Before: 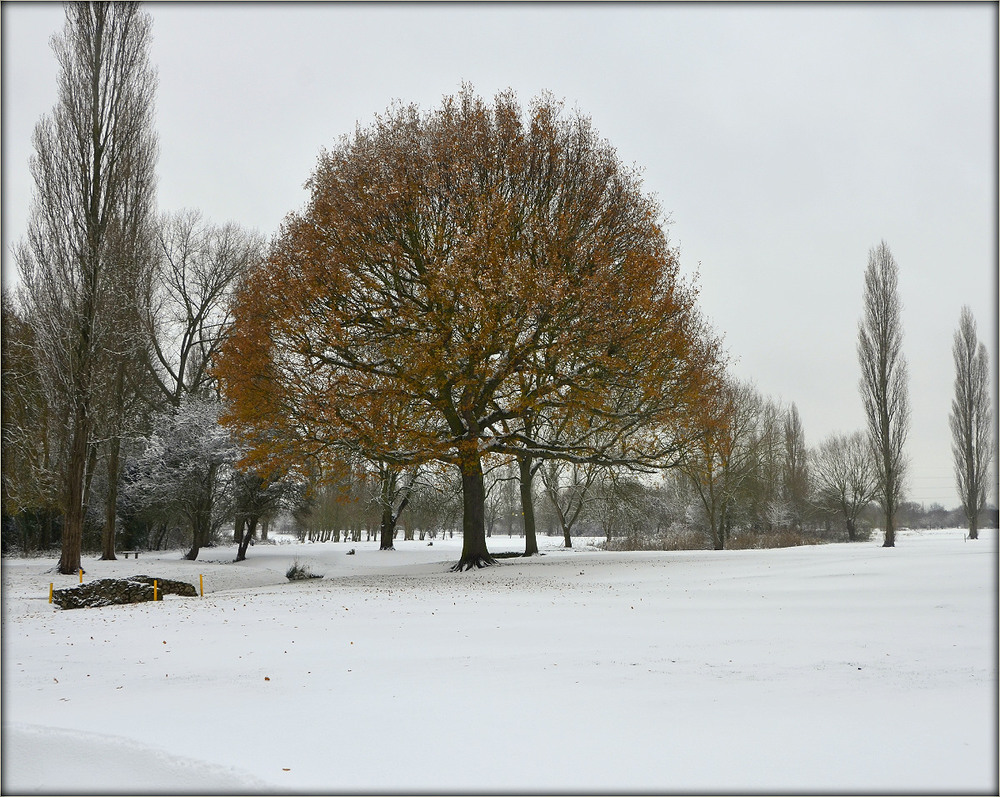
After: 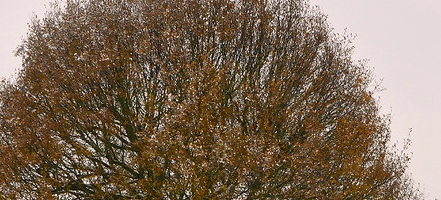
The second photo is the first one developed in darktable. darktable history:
color correction: highlights a* 7.04, highlights b* 4.05
crop: left 28.999%, top 16.801%, right 26.841%, bottom 58.002%
